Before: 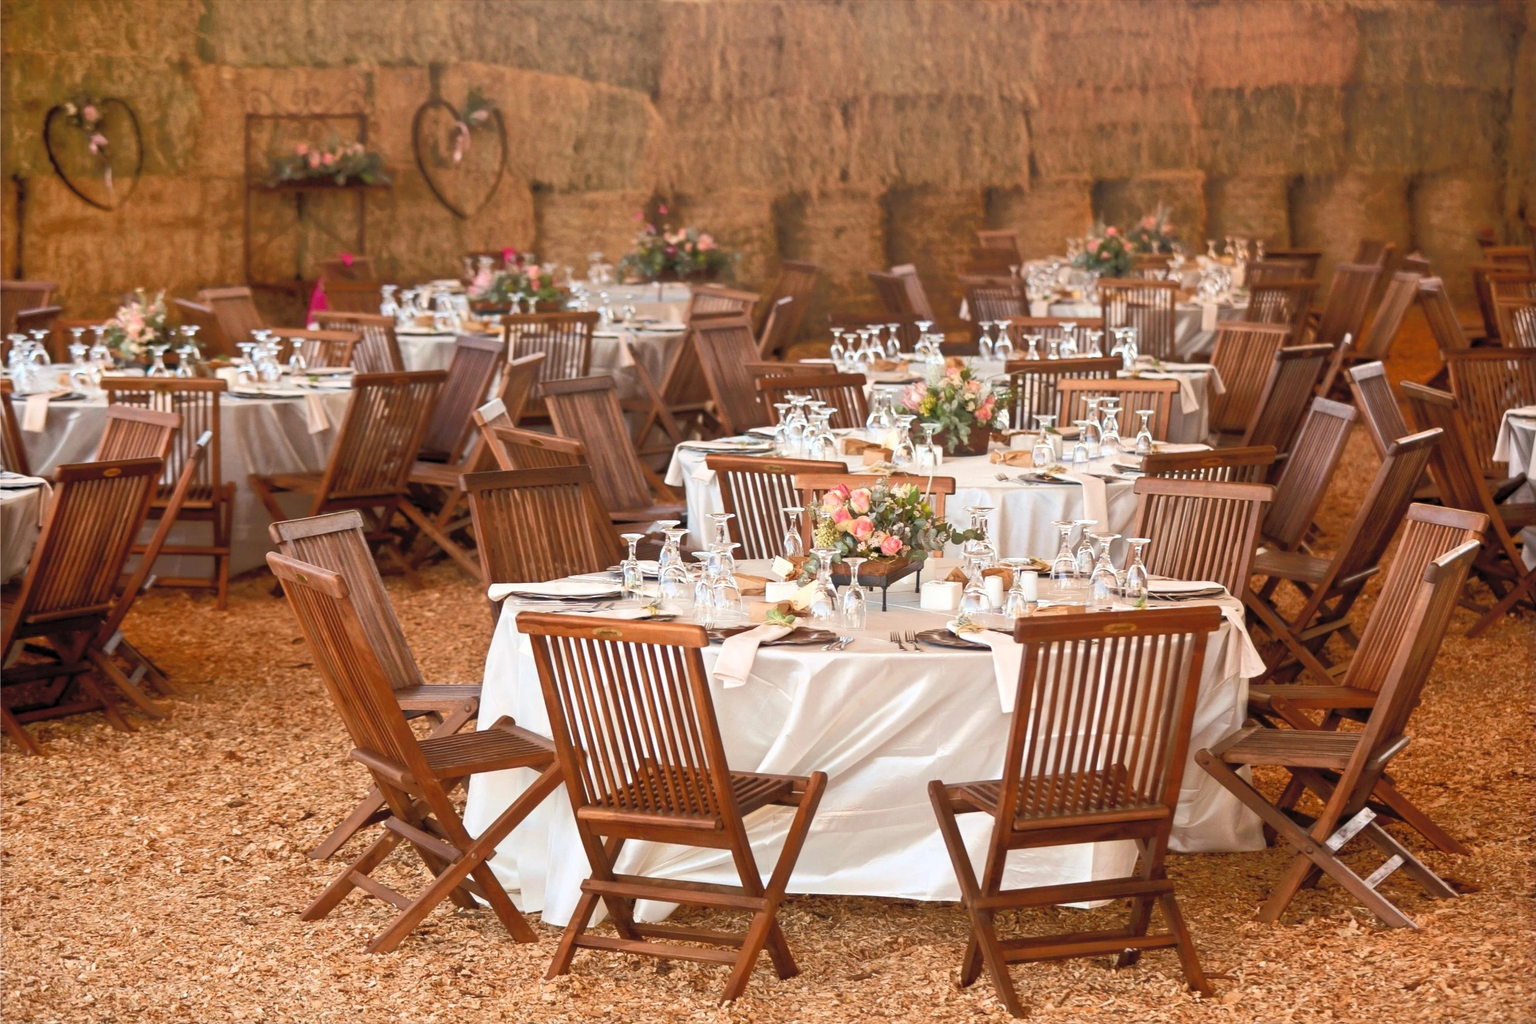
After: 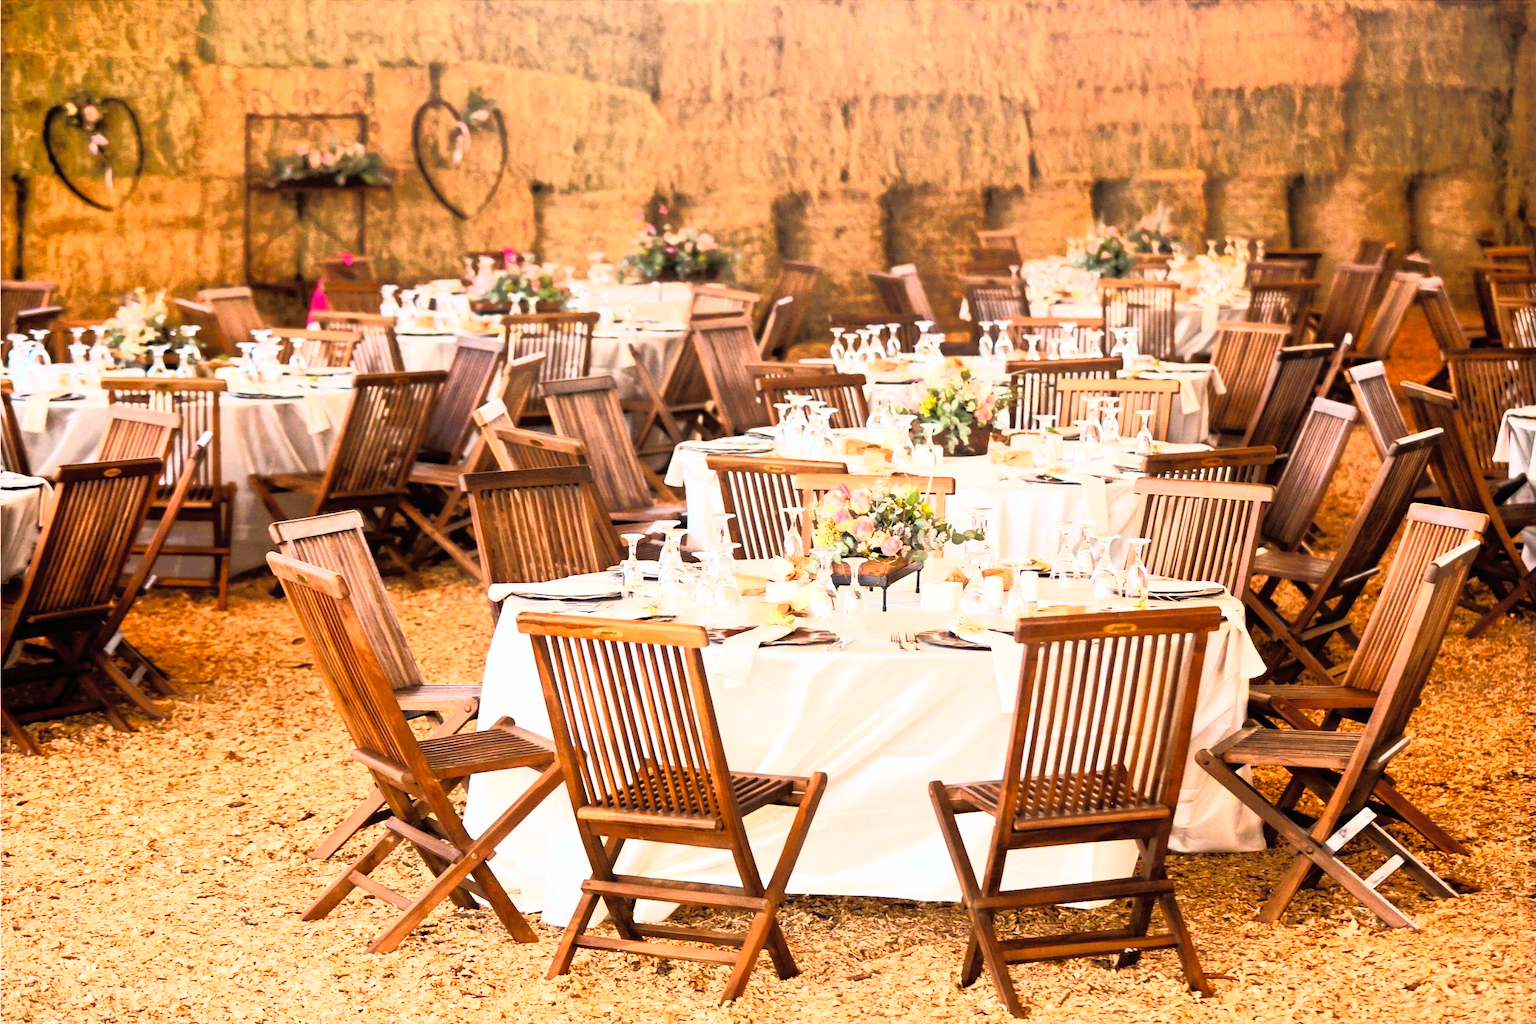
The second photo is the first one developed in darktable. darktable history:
rgb curve: curves: ch0 [(0, 0) (0.21, 0.15) (0.24, 0.21) (0.5, 0.75) (0.75, 0.96) (0.89, 0.99) (1, 1)]; ch1 [(0, 0.02) (0.21, 0.13) (0.25, 0.2) (0.5, 0.67) (0.75, 0.9) (0.89, 0.97) (1, 1)]; ch2 [(0, 0.02) (0.21, 0.13) (0.25, 0.2) (0.5, 0.67) (0.75, 0.9) (0.89, 0.97) (1, 1)], compensate middle gray true
color balance: output saturation 110%
